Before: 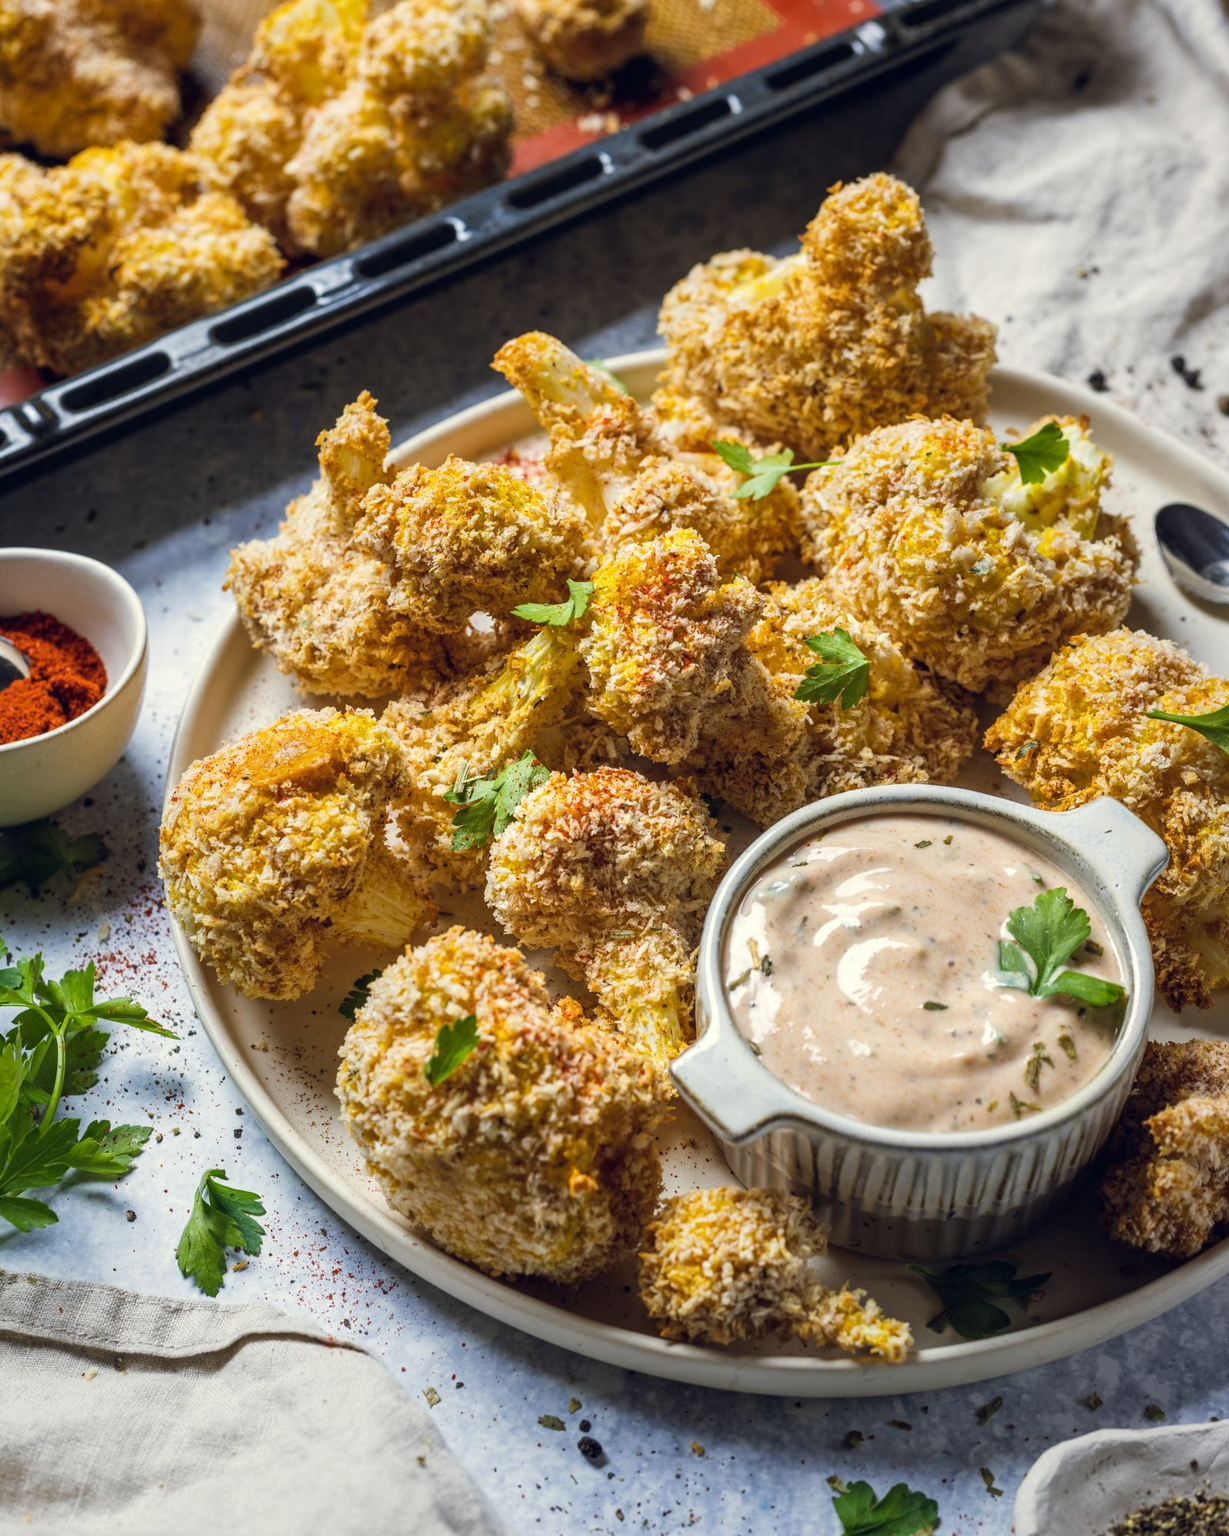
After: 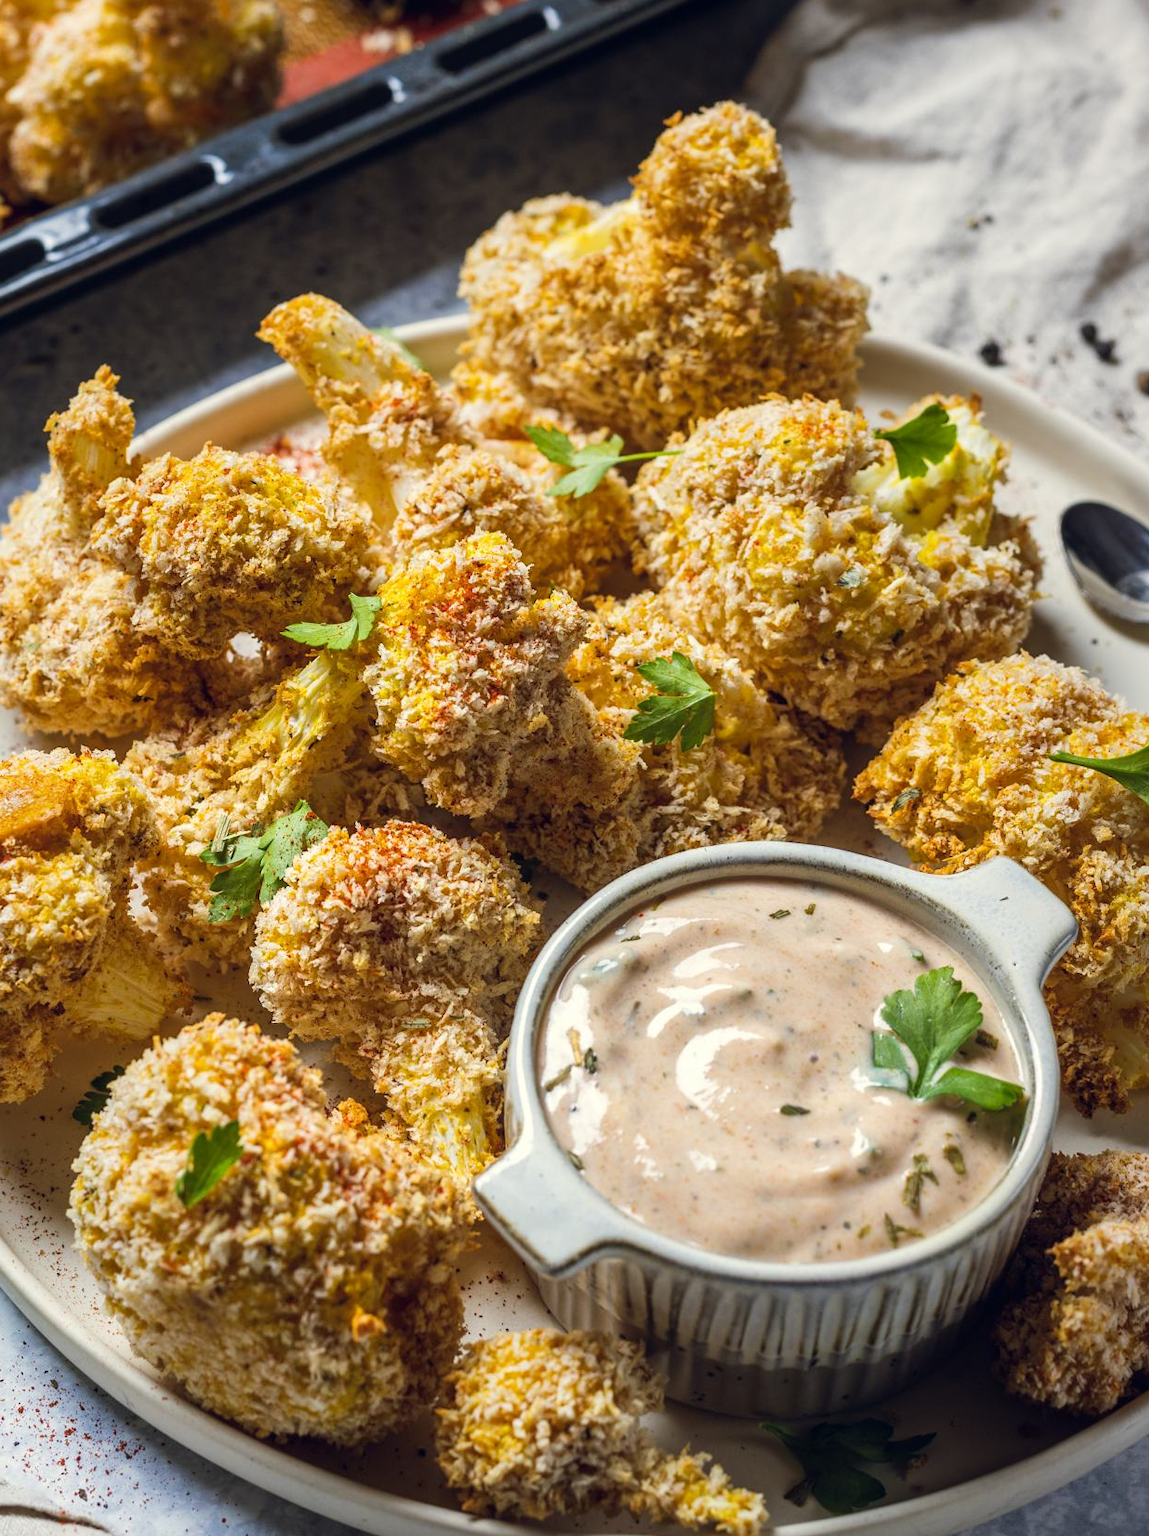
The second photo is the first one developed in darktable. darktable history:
crop: left 22.699%, top 5.821%, bottom 11.542%
